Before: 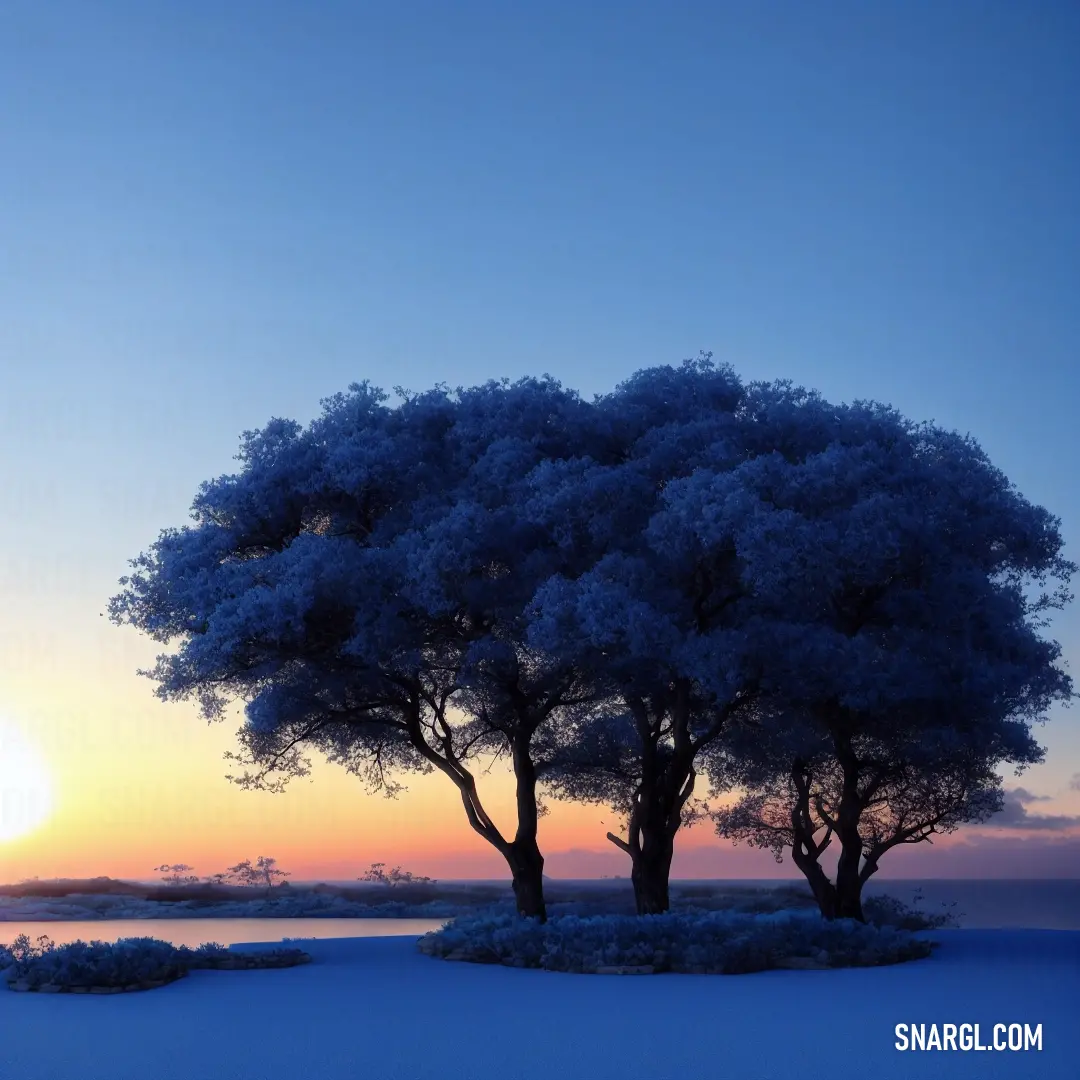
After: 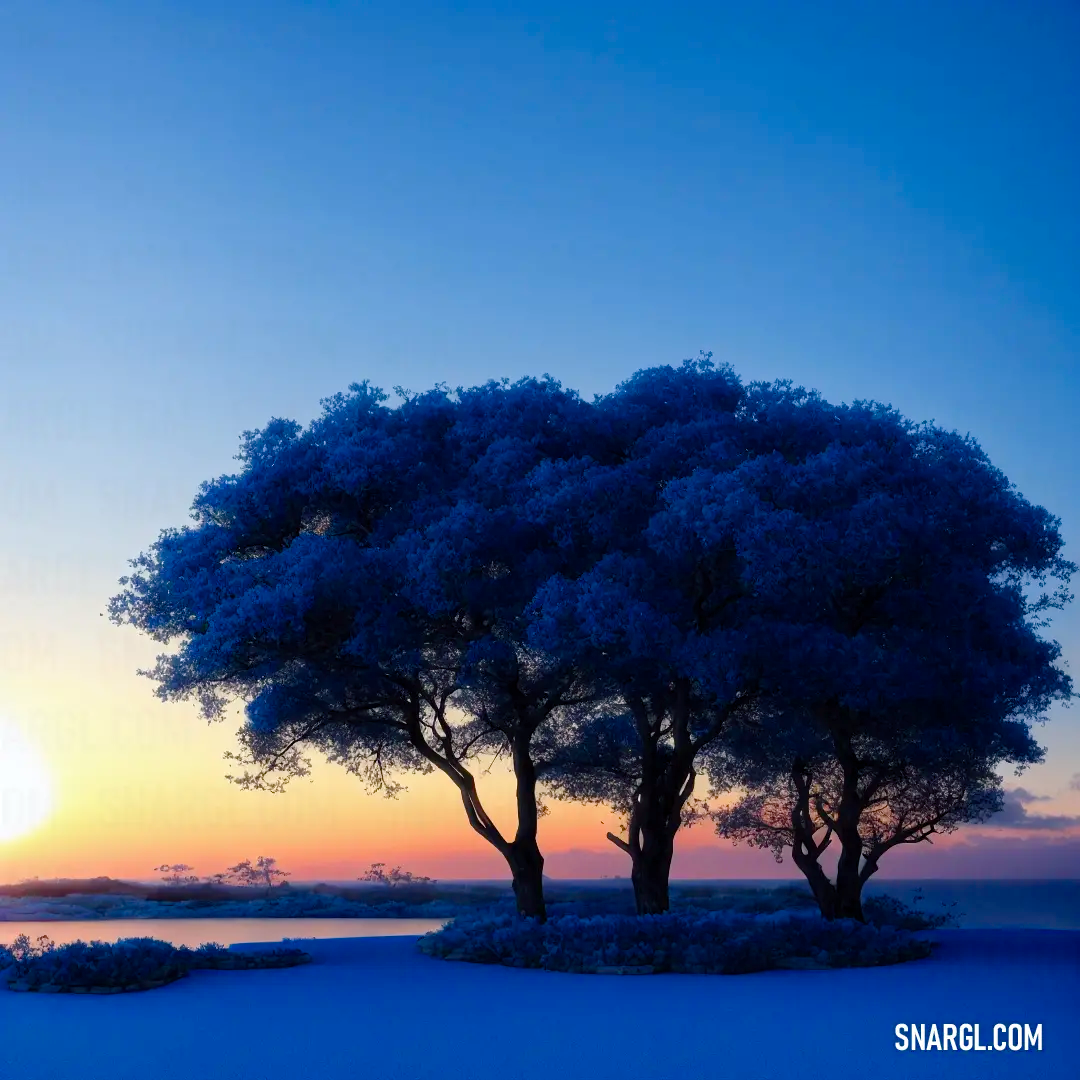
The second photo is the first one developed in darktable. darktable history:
color balance rgb: shadows lift › luminance -7.887%, shadows lift › chroma 2.065%, shadows lift › hue 166.8°, perceptual saturation grading › global saturation 0.761%, perceptual saturation grading › mid-tones 6.471%, perceptual saturation grading › shadows 72.059%, global vibrance 9.253%
